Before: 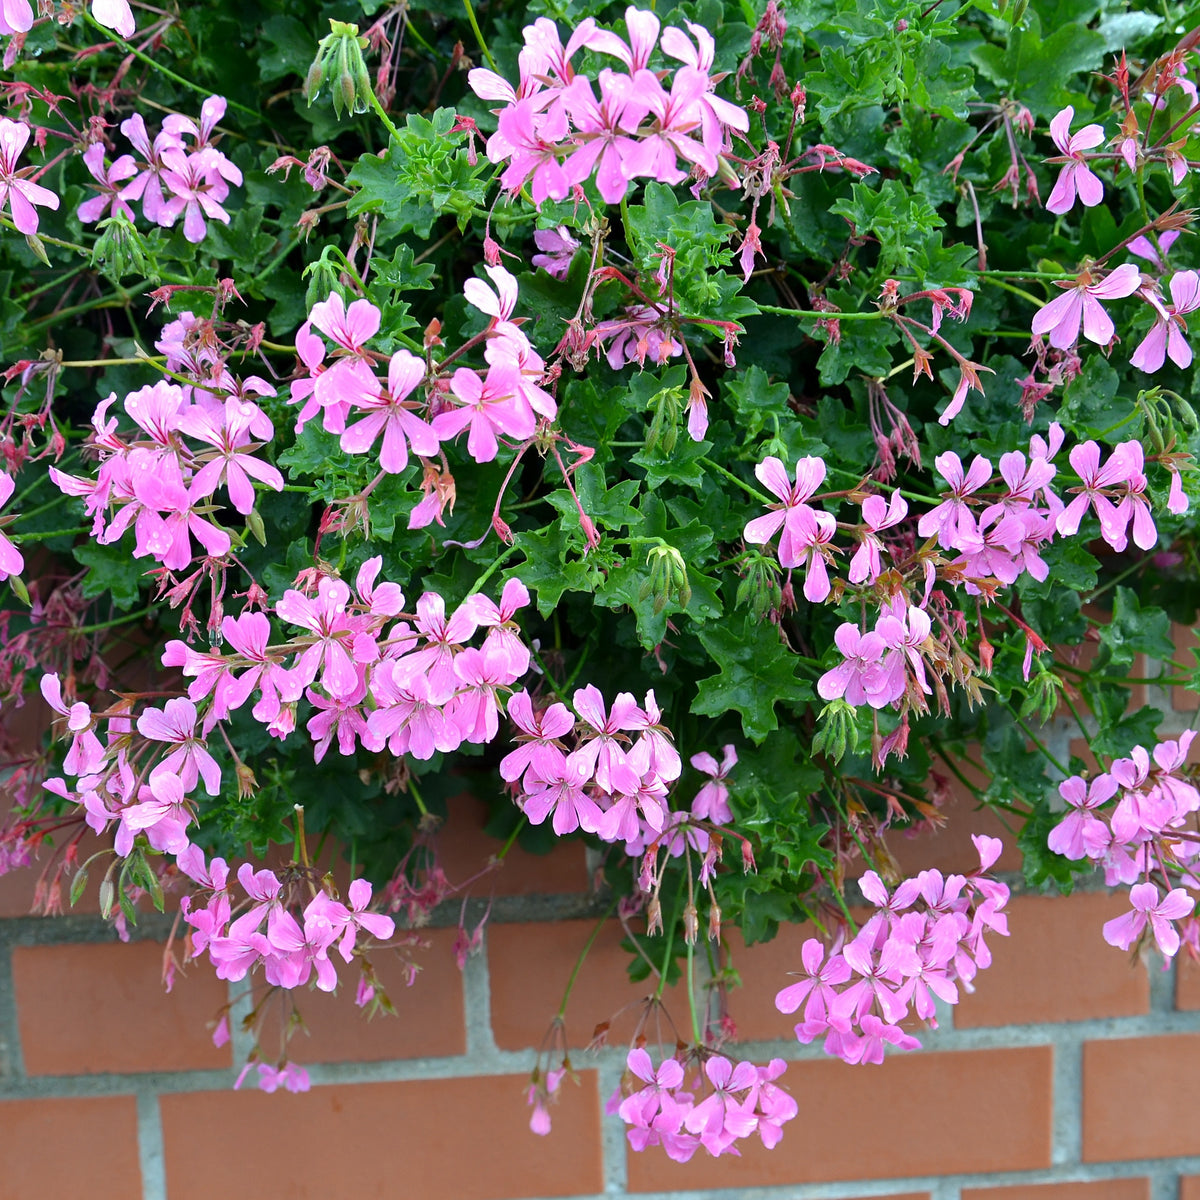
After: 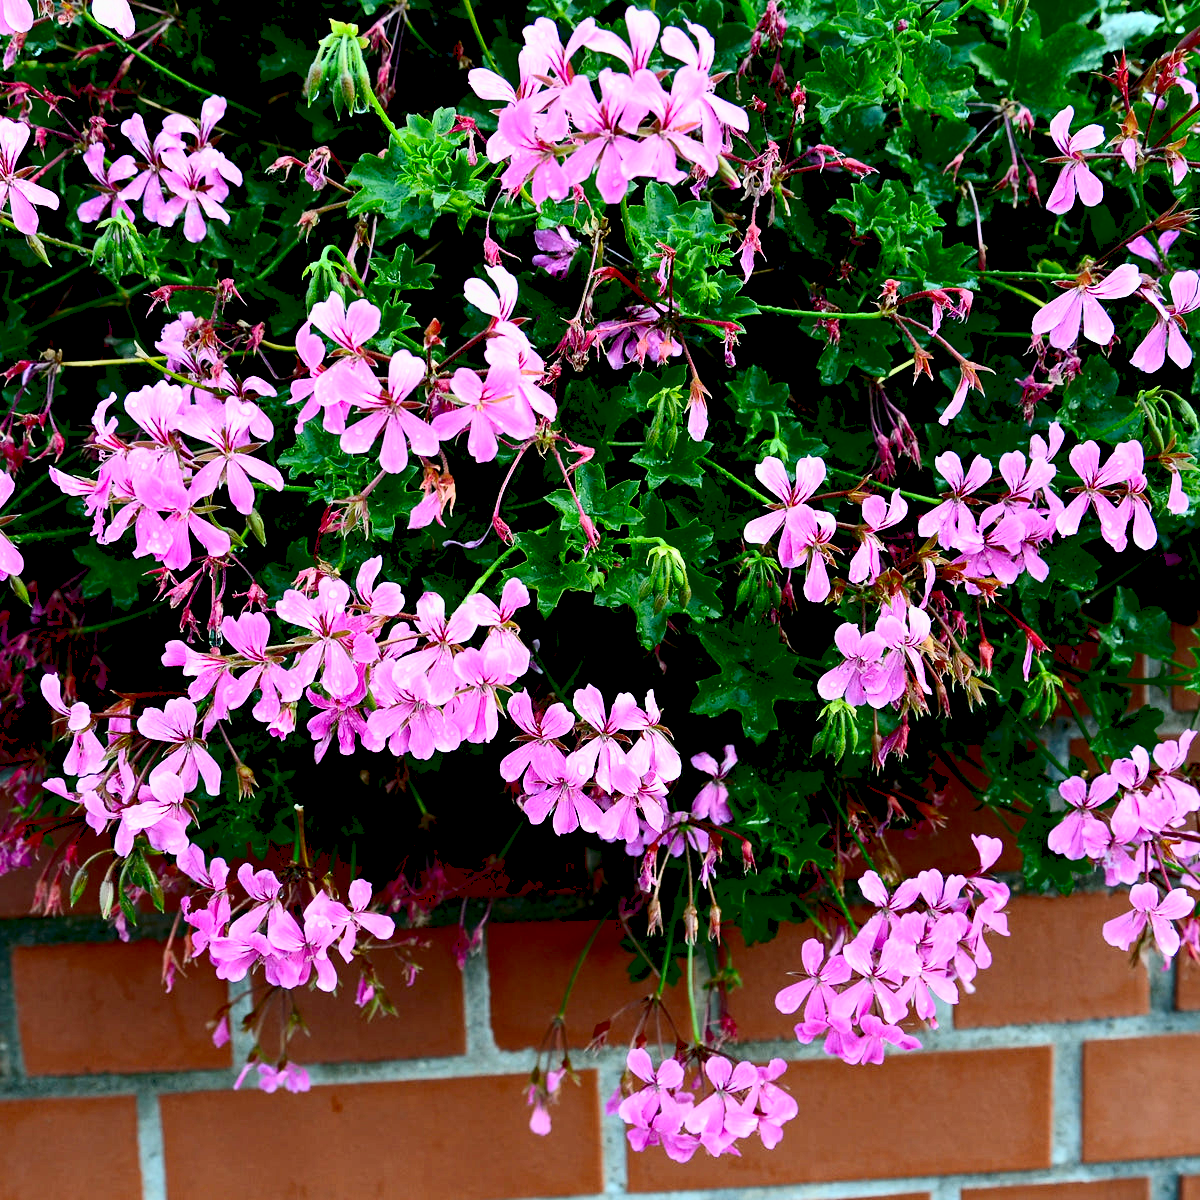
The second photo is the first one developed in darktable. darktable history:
contrast brightness saturation: contrast 0.404, brightness 0.041, saturation 0.254
exposure: black level correction 0.044, exposure -0.233 EV, compensate highlight preservation false
